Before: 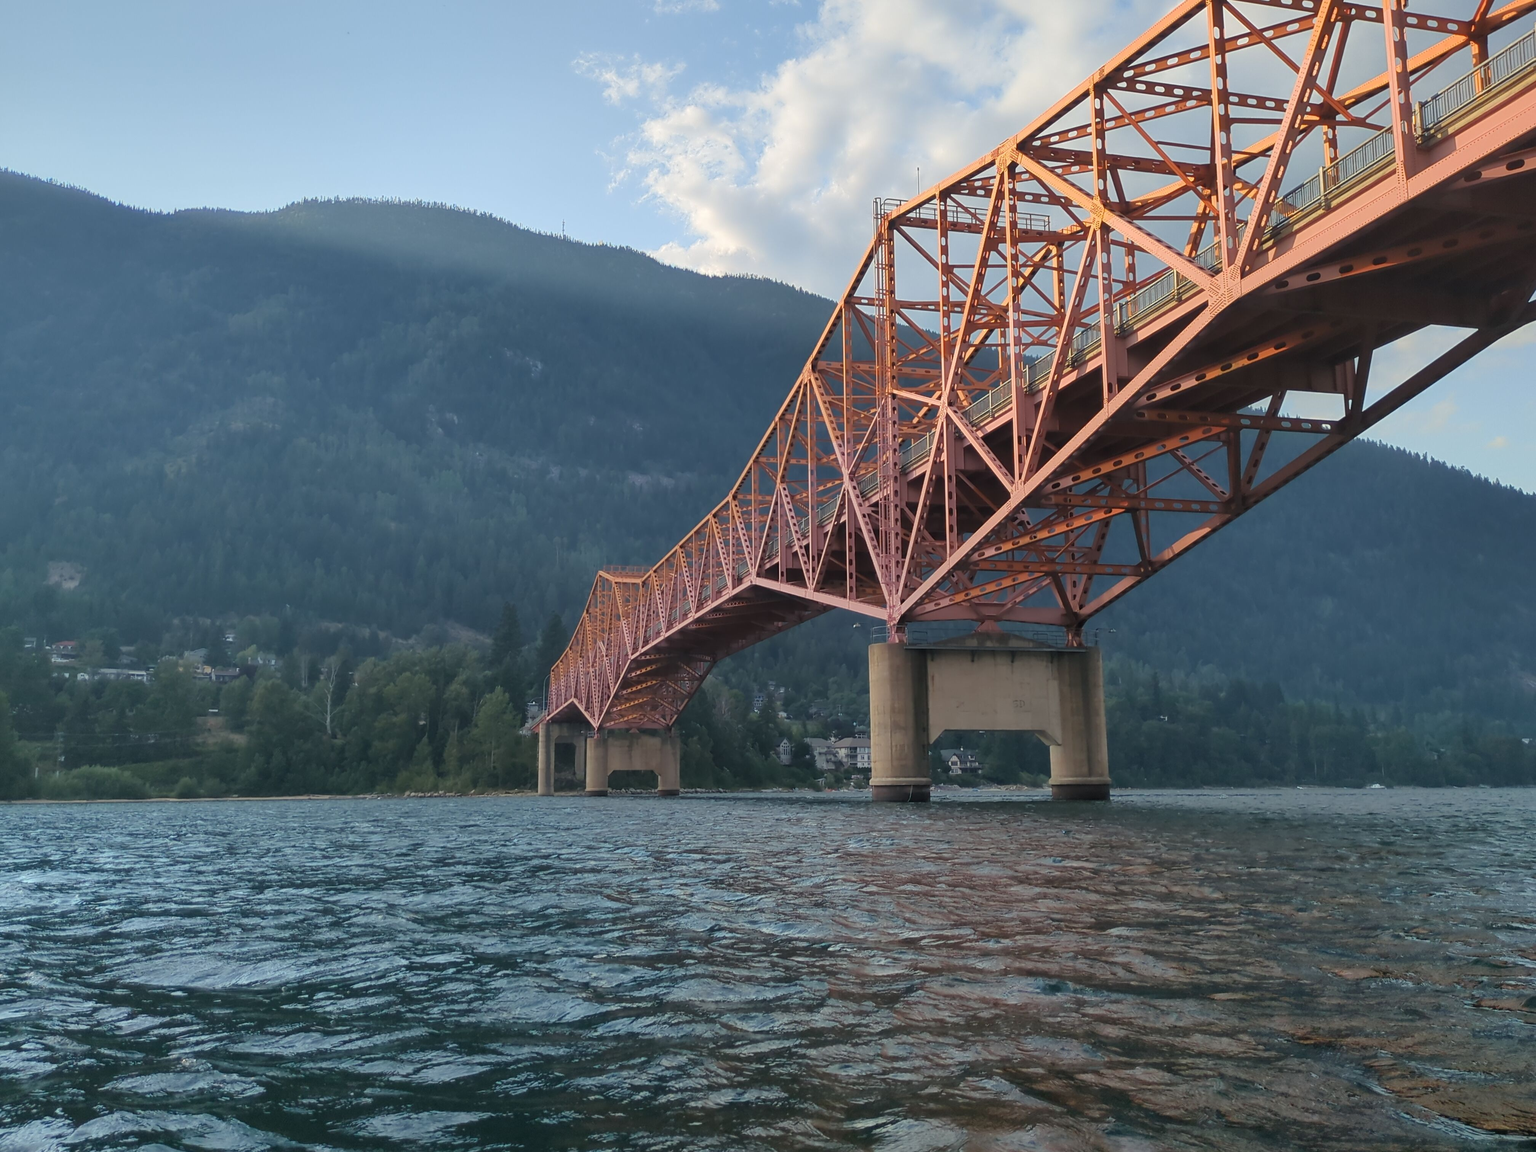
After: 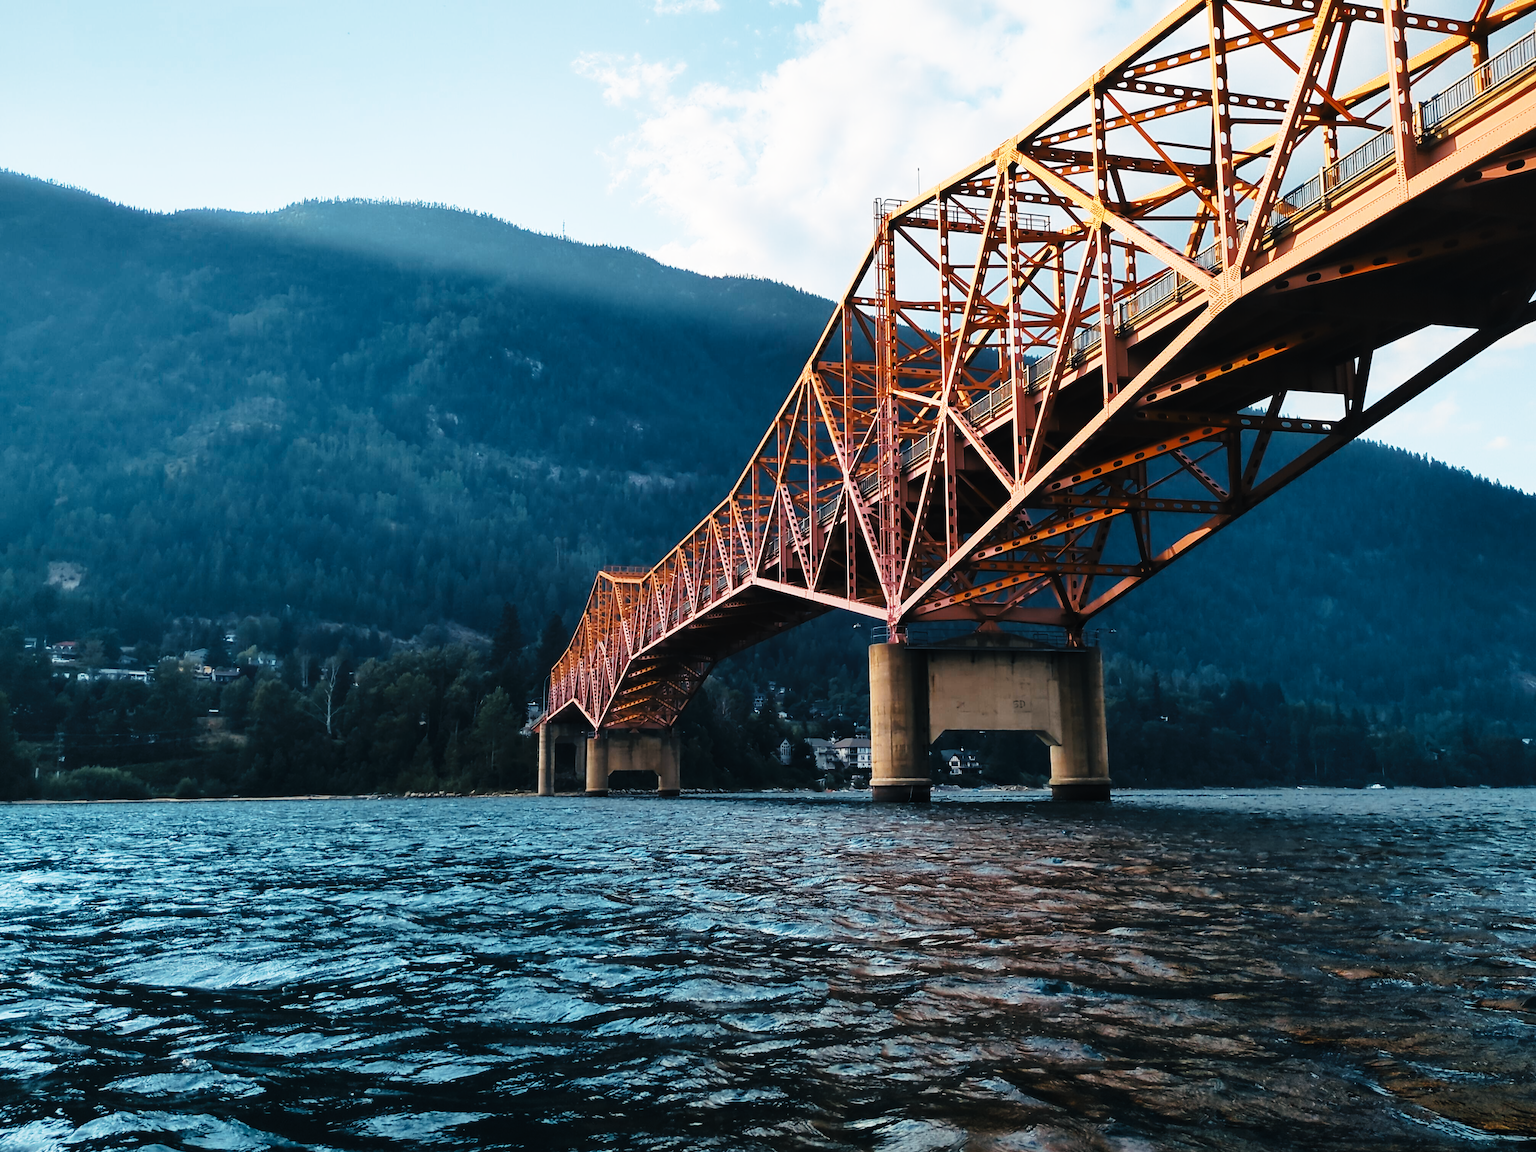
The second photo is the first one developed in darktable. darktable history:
tone curve: curves: ch0 [(0, 0) (0.003, 0.006) (0.011, 0.008) (0.025, 0.011) (0.044, 0.015) (0.069, 0.019) (0.1, 0.023) (0.136, 0.03) (0.177, 0.042) (0.224, 0.065) (0.277, 0.103) (0.335, 0.177) (0.399, 0.294) (0.468, 0.463) (0.543, 0.639) (0.623, 0.805) (0.709, 0.909) (0.801, 0.967) (0.898, 0.989) (1, 1)], preserve colors none
color look up table: target L [92.91, 69.52, 71.09, 56.84, 71.71, 68.15, 56.6, 49.75, 64.57, 53.31, 55.55, 35.17, 24.23, 200, 68.07, 63.72, 64.51, 44.67, 47.43, 48.15, 46.38, 40.87, 32.62, 8.04, 84.4, 68.81, 55.79, 43.69, 56.13, 49.25, 50.25, 47.24, 41.19, 39.26, 37.86, 42.81, 41.49, 28.88, 28.57, 24.06, 36.2, 15.71, 6.896, 56.79, 73.71, 70.96, 58.88, 53.24, 46.46], target a [-3.757, 1.88, -20.08, -15.39, 0.121, -19.81, -16.64, -18.8, 1.493, -14.99, -10.26, -15.93, -11.24, 0, 6.145, 5.407, 9.795, 32.03, 25.32, 13.13, 23.75, 10.5, 19.91, 2.705, 6.822, 15.71, 25.62, 32.79, 16.9, 30.09, -1.944, -0.04, -2.747, 28.59, 29.14, -2.001, -0.019, -2.575, 21.8, 19.85, 0.829, 34.02, -1.248, -14.42, -15.21, -9.022, -10.08, -10.87, -9.5], target b [16.75, 39.22, -16.38, -11.94, 34.82, 11.19, 28.62, 9.134, 36.66, -6.583, 22.11, 8.211, 9.1, 0, 30.3, 36.54, 19.09, -2.284, 27.37, 27.29, 5.627, 24.69, 35.85, 6.451, -2.859, -3.763, -20.23, -16.59, -14.96, -14.63, -25.01, -1.206, -15.05, -12.49, -21.97, -17.58, -19.17, -3.072, 2.429, -24.69, -17.48, -35.53, -19.04, -14.71, -15.01, -18.14, -10.55, -14.52, -7.992], num patches 49
